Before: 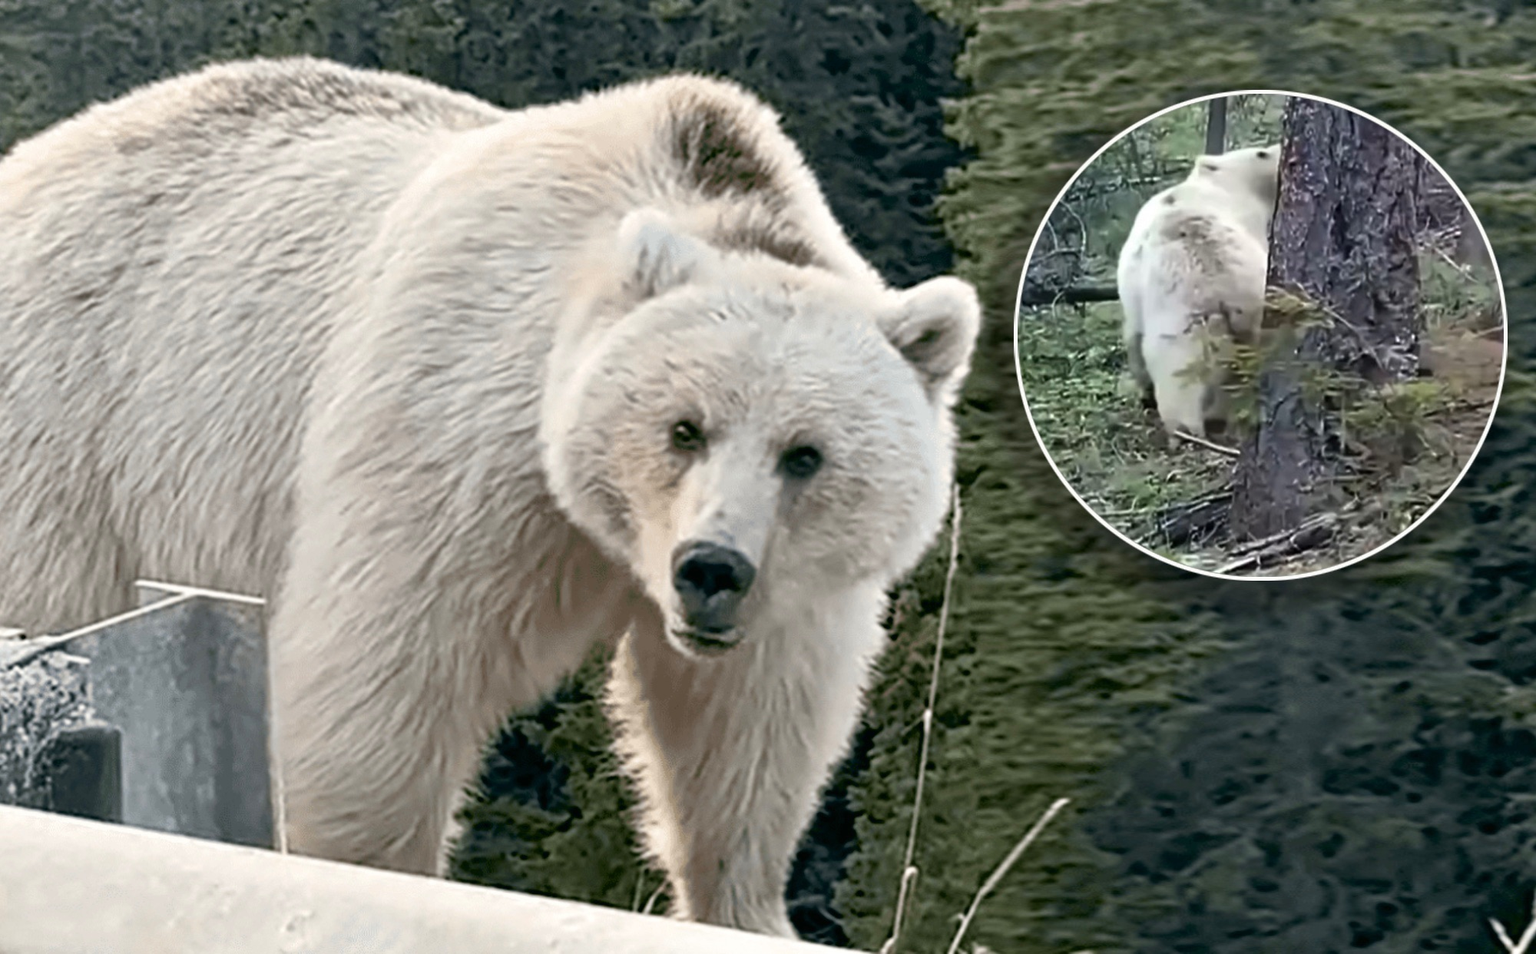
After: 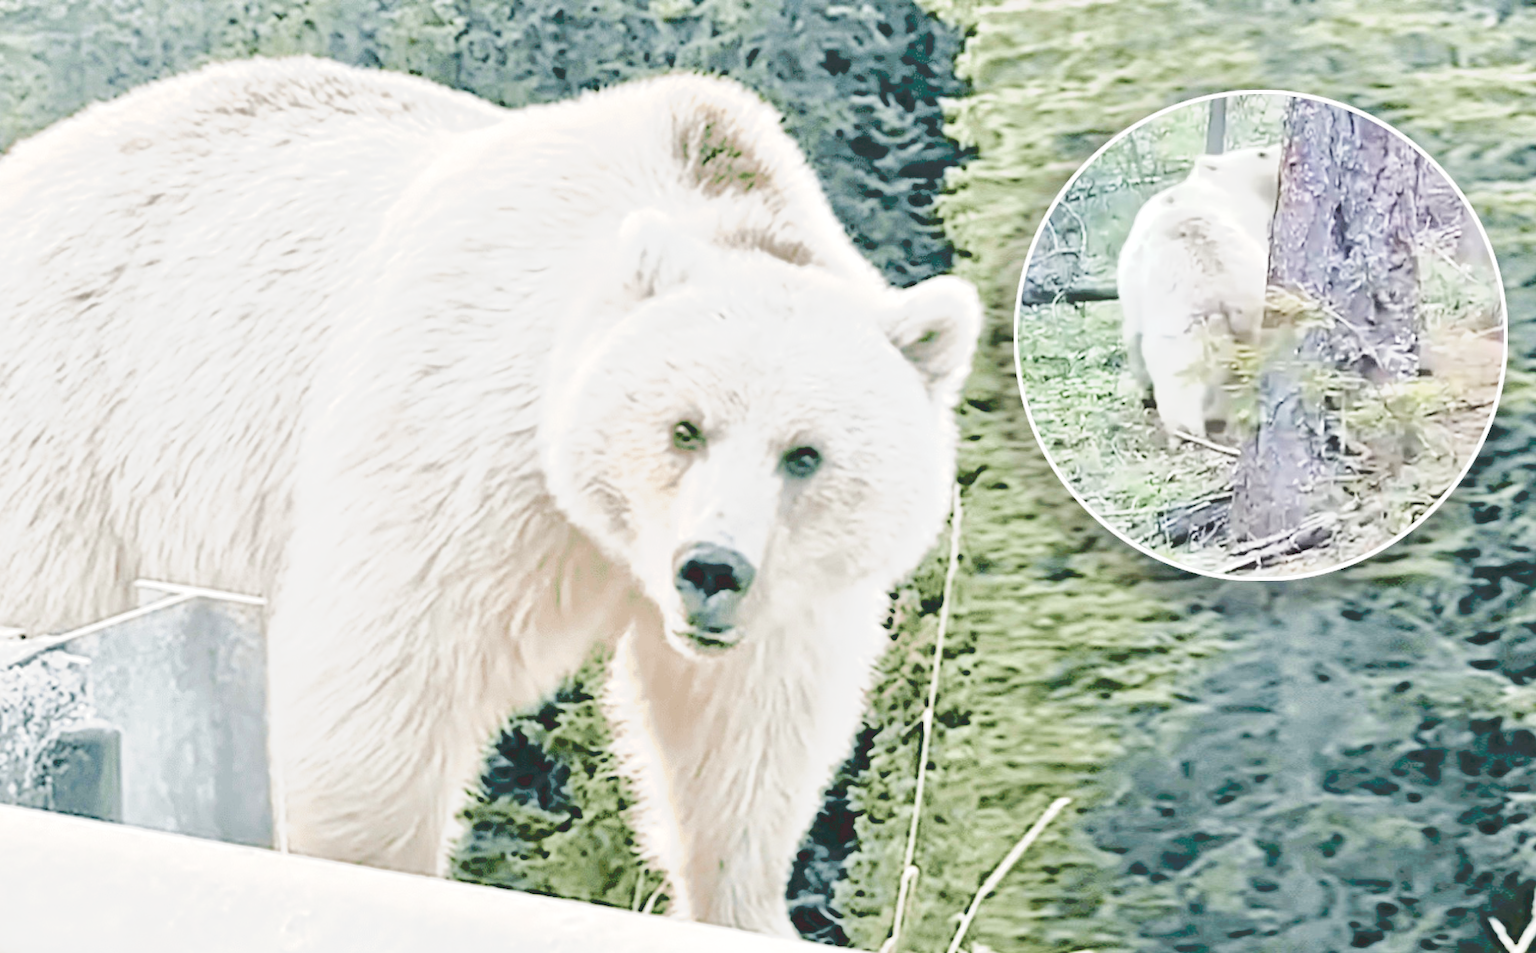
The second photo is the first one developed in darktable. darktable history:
tone equalizer: -7 EV 0.147 EV, -6 EV 0.593 EV, -5 EV 1.16 EV, -4 EV 1.31 EV, -3 EV 1.15 EV, -2 EV 0.6 EV, -1 EV 0.159 EV, mask exposure compensation -0.496 EV
tone curve: curves: ch0 [(0, 0) (0.003, 0.195) (0.011, 0.161) (0.025, 0.21) (0.044, 0.24) (0.069, 0.254) (0.1, 0.283) (0.136, 0.347) (0.177, 0.412) (0.224, 0.455) (0.277, 0.531) (0.335, 0.606) (0.399, 0.679) (0.468, 0.748) (0.543, 0.814) (0.623, 0.876) (0.709, 0.927) (0.801, 0.949) (0.898, 0.962) (1, 1)], preserve colors none
